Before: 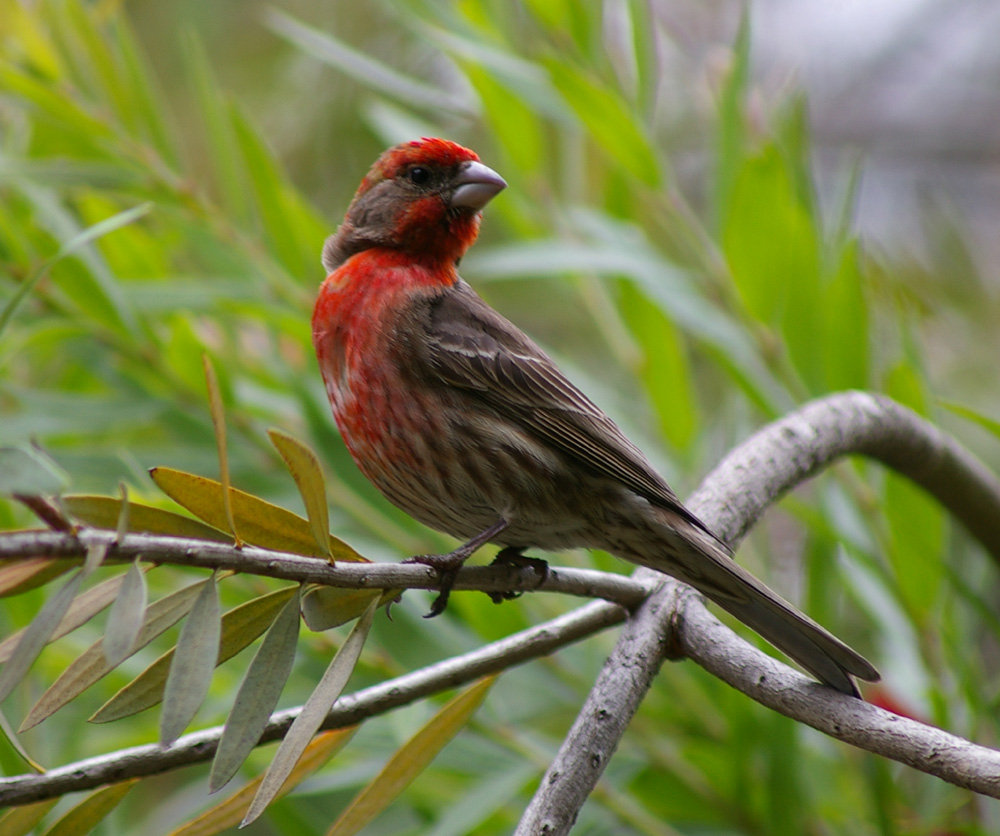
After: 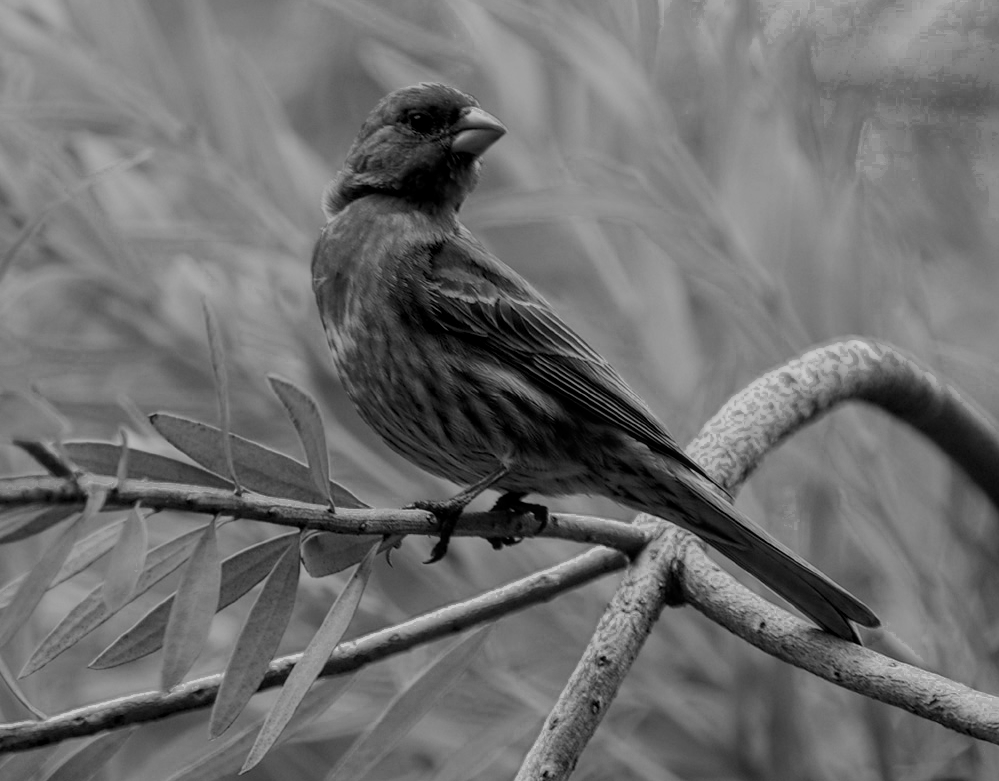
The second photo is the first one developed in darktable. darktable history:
crop and rotate: top 6.571%
contrast brightness saturation: contrast -0.073, brightness -0.042, saturation -0.111
local contrast: on, module defaults
exposure: exposure 0.129 EV, compensate highlight preservation false
filmic rgb: middle gray luminance 29.85%, black relative exposure -8.9 EV, white relative exposure 6.99 EV, target black luminance 0%, hardness 2.93, latitude 2.72%, contrast 0.961, highlights saturation mix 4.27%, shadows ↔ highlights balance 12.25%
color calibration: illuminant custom, x 0.368, y 0.373, temperature 4336.86 K
color zones: curves: ch0 [(0.002, 0.589) (0.107, 0.484) (0.146, 0.249) (0.217, 0.352) (0.309, 0.525) (0.39, 0.404) (0.455, 0.169) (0.597, 0.055) (0.724, 0.212) (0.775, 0.691) (0.869, 0.571) (1, 0.587)]; ch1 [(0, 0) (0.143, 0) (0.286, 0) (0.429, 0) (0.571, 0) (0.714, 0) (0.857, 0)]
